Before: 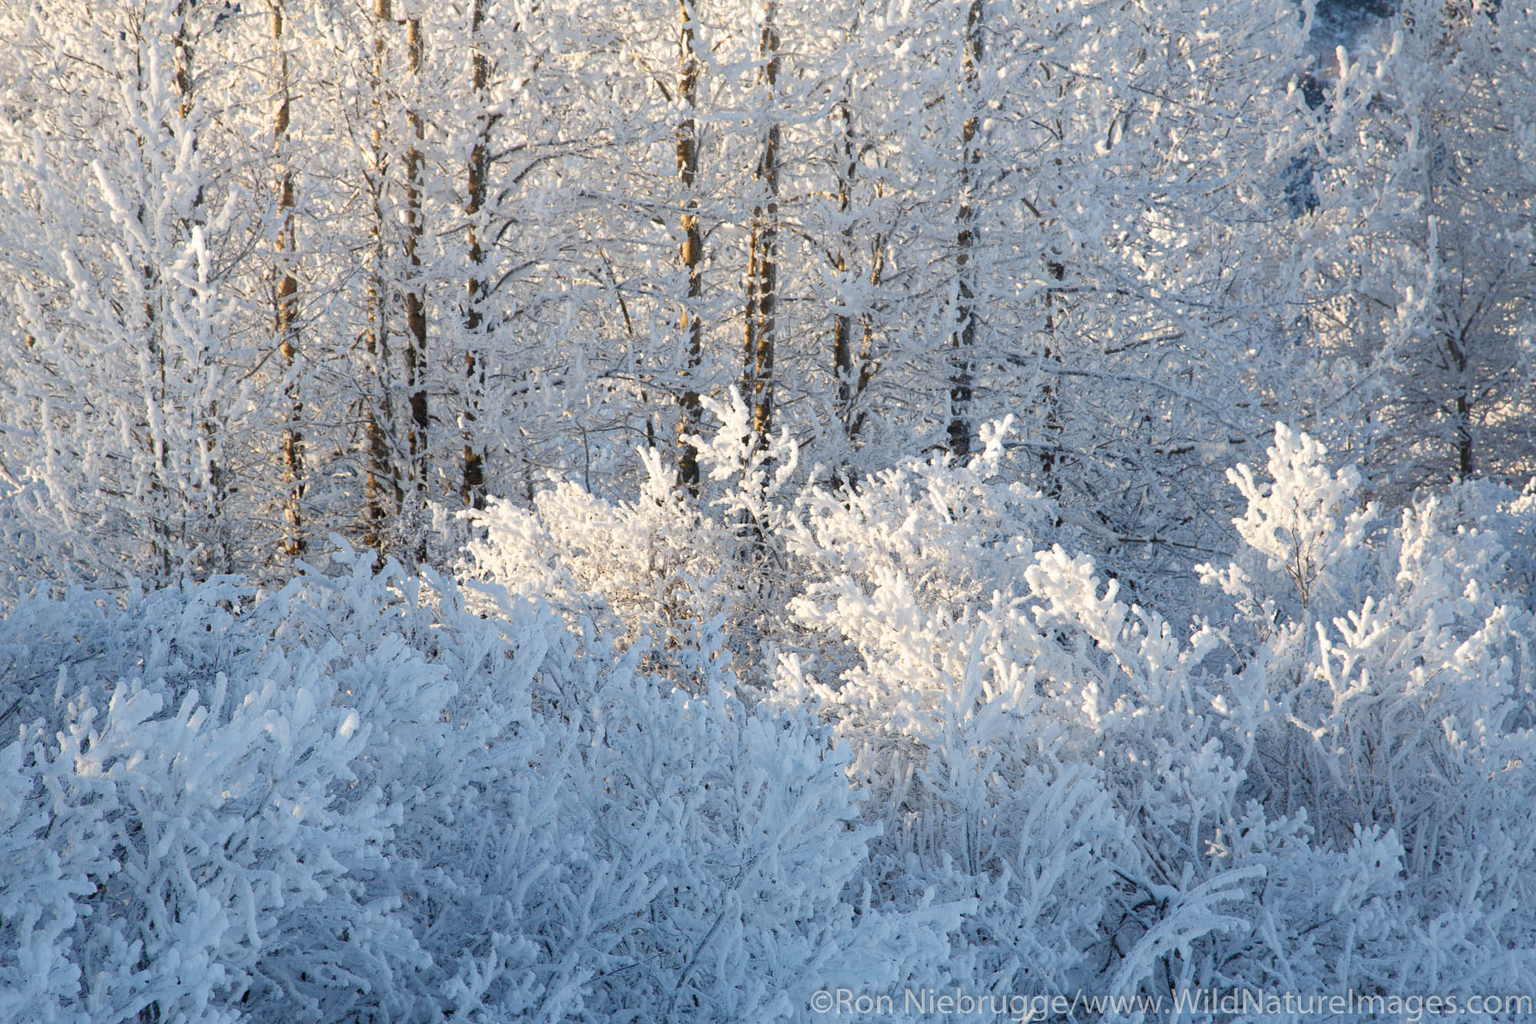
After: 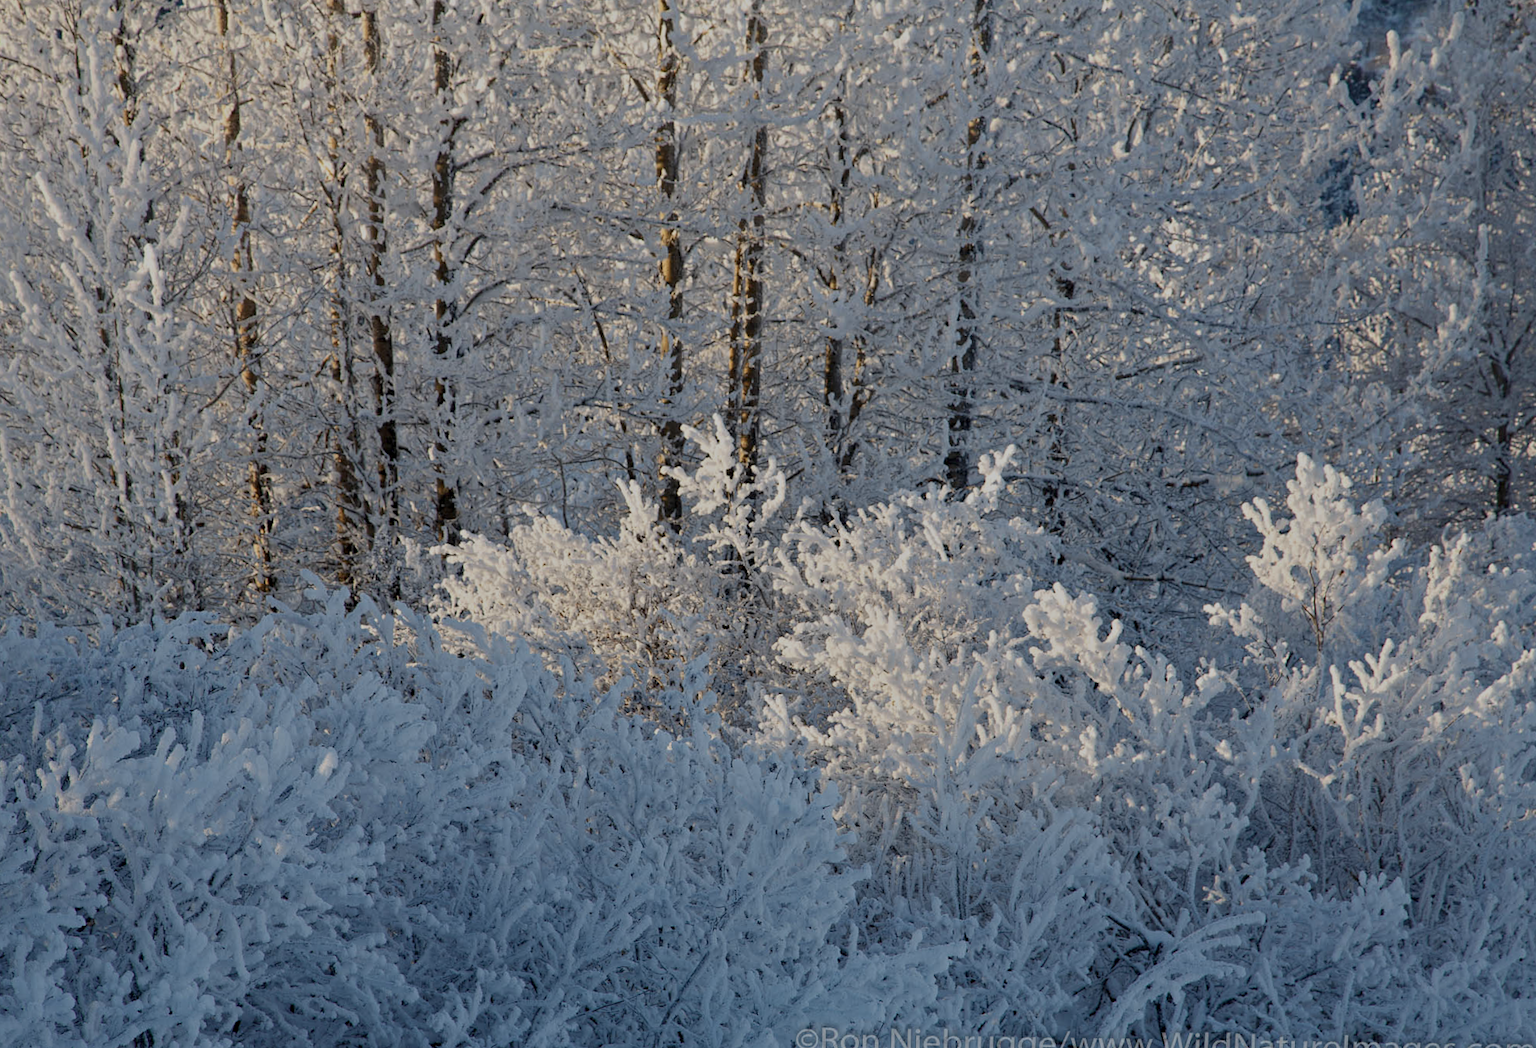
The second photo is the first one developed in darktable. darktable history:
rotate and perspective: rotation 0.074°, lens shift (vertical) 0.096, lens shift (horizontal) -0.041, crop left 0.043, crop right 0.952, crop top 0.024, crop bottom 0.979
exposure: black level correction 0, compensate exposure bias true, compensate highlight preservation false
contrast equalizer: y [[0.5, 0.501, 0.532, 0.538, 0.54, 0.541], [0.5 ×6], [0.5 ×6], [0 ×6], [0 ×6]]
